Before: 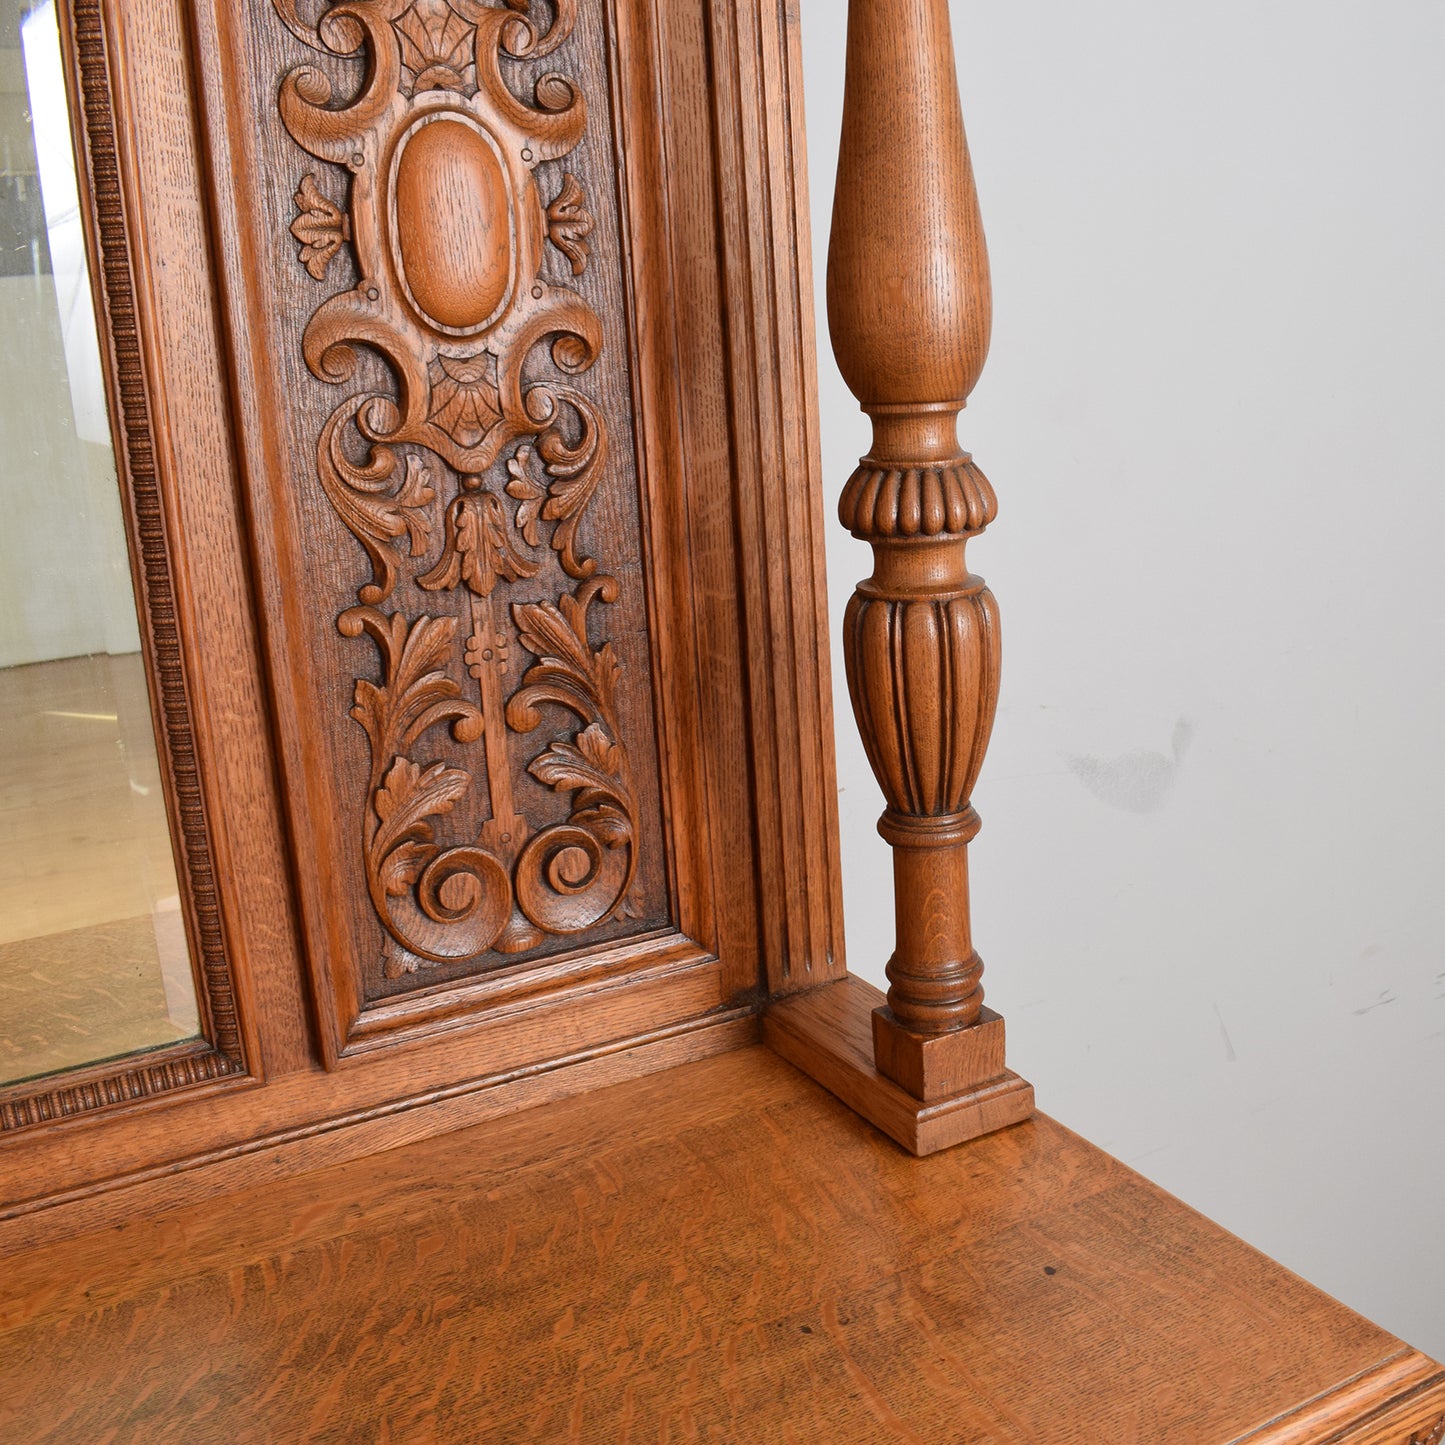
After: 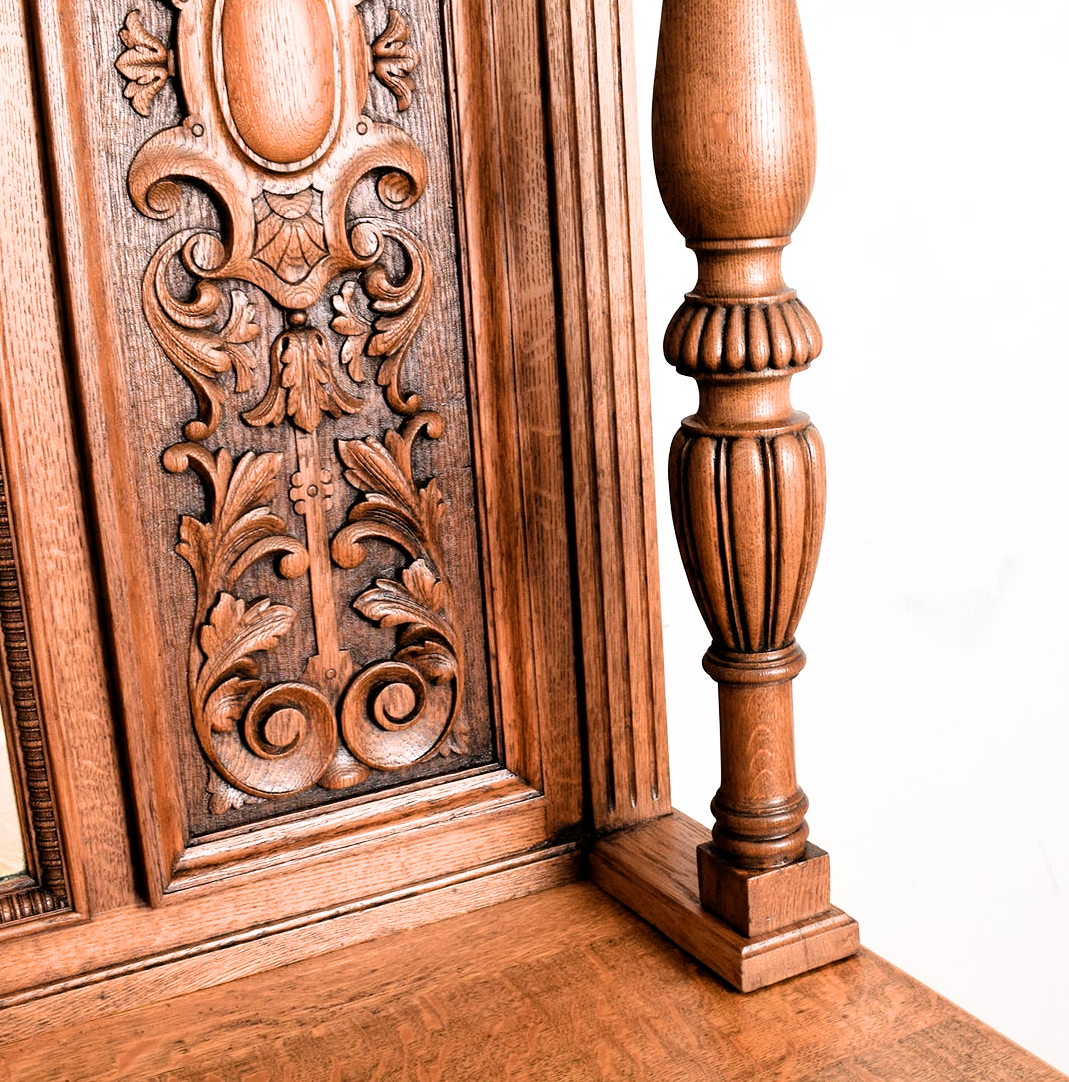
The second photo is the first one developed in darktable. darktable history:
crop and rotate: left 12.118%, top 11.378%, right 13.866%, bottom 13.686%
exposure: black level correction 0.001, exposure 0.499 EV, compensate highlight preservation false
filmic rgb: black relative exposure -3.75 EV, white relative exposure 2.39 EV, dynamic range scaling -49.32%, hardness 3.46, latitude 29.2%, contrast 1.801
tone equalizer: on, module defaults
